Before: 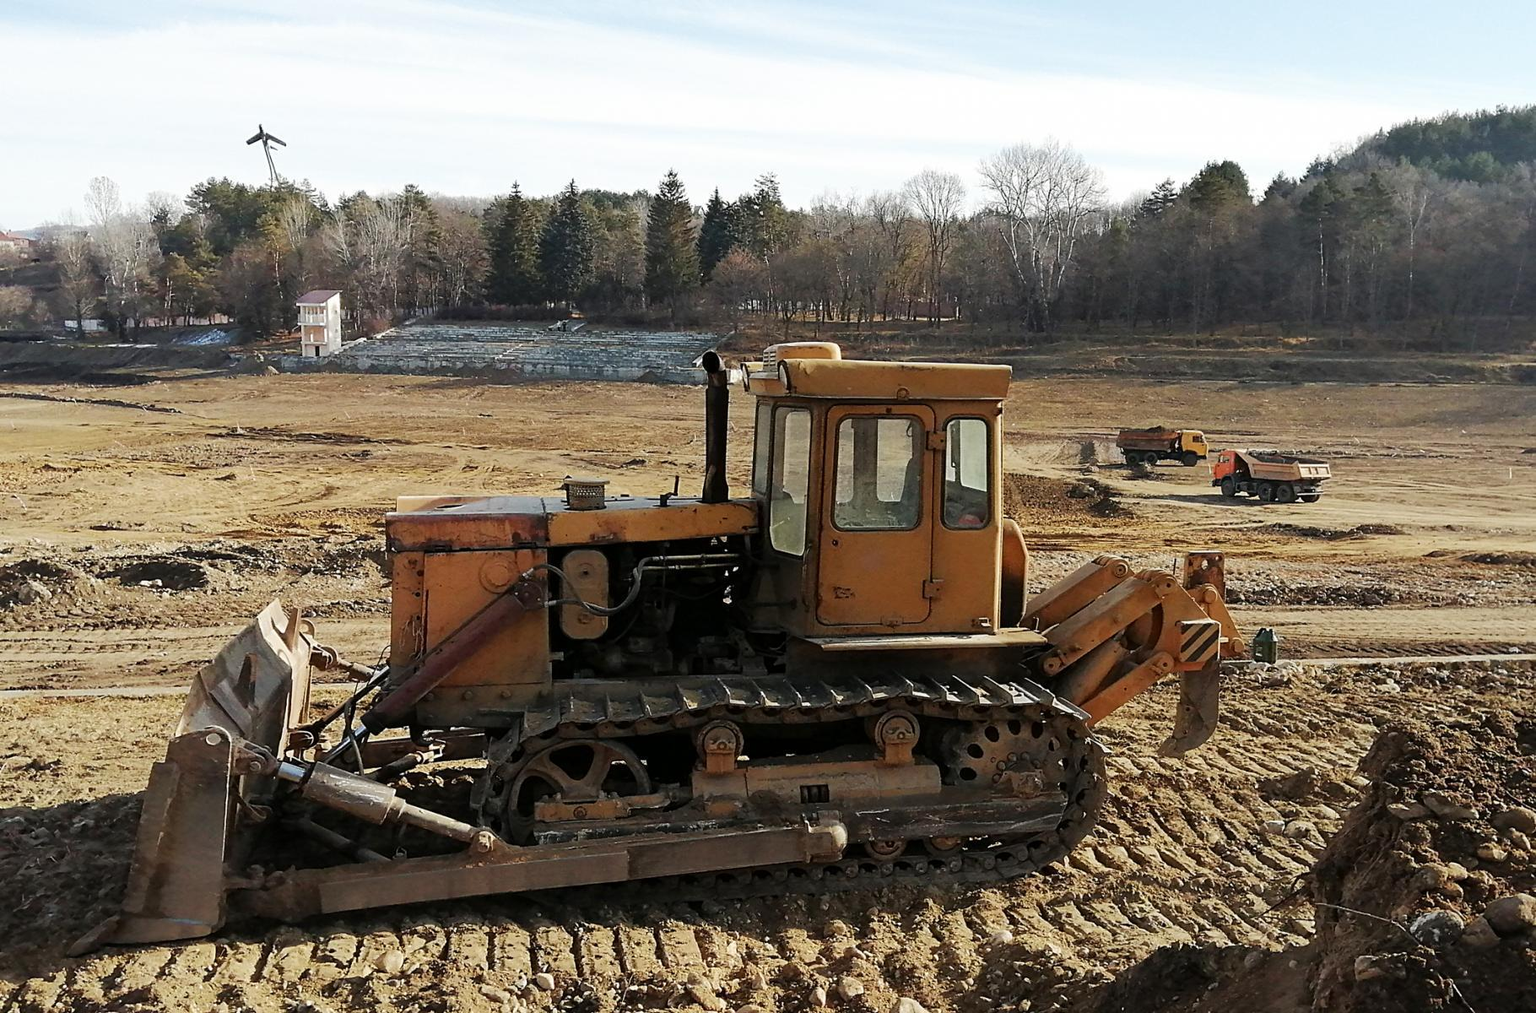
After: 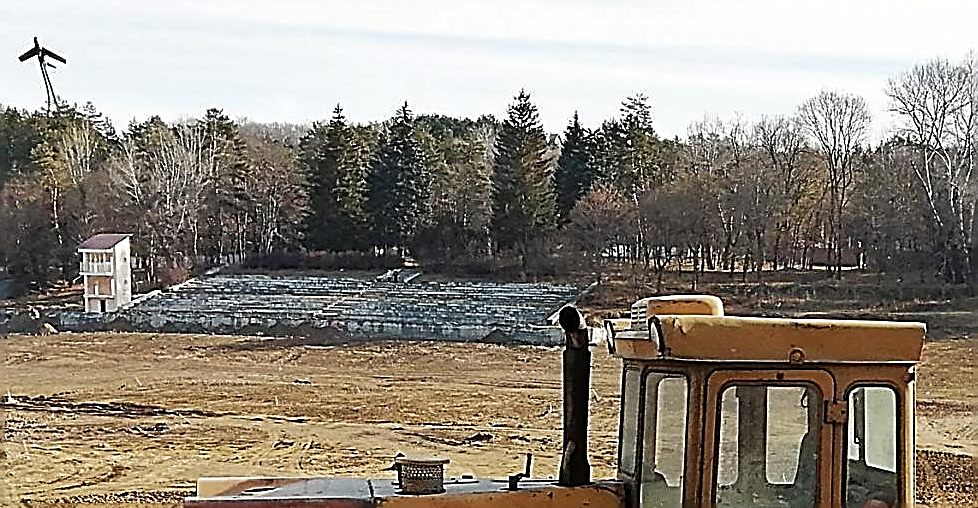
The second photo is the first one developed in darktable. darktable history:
crop: left 15.023%, top 9.239%, right 31.238%, bottom 48.361%
shadows and highlights: shadows 30.7, highlights -62.89, soften with gaussian
sharpen: amount 1.983
